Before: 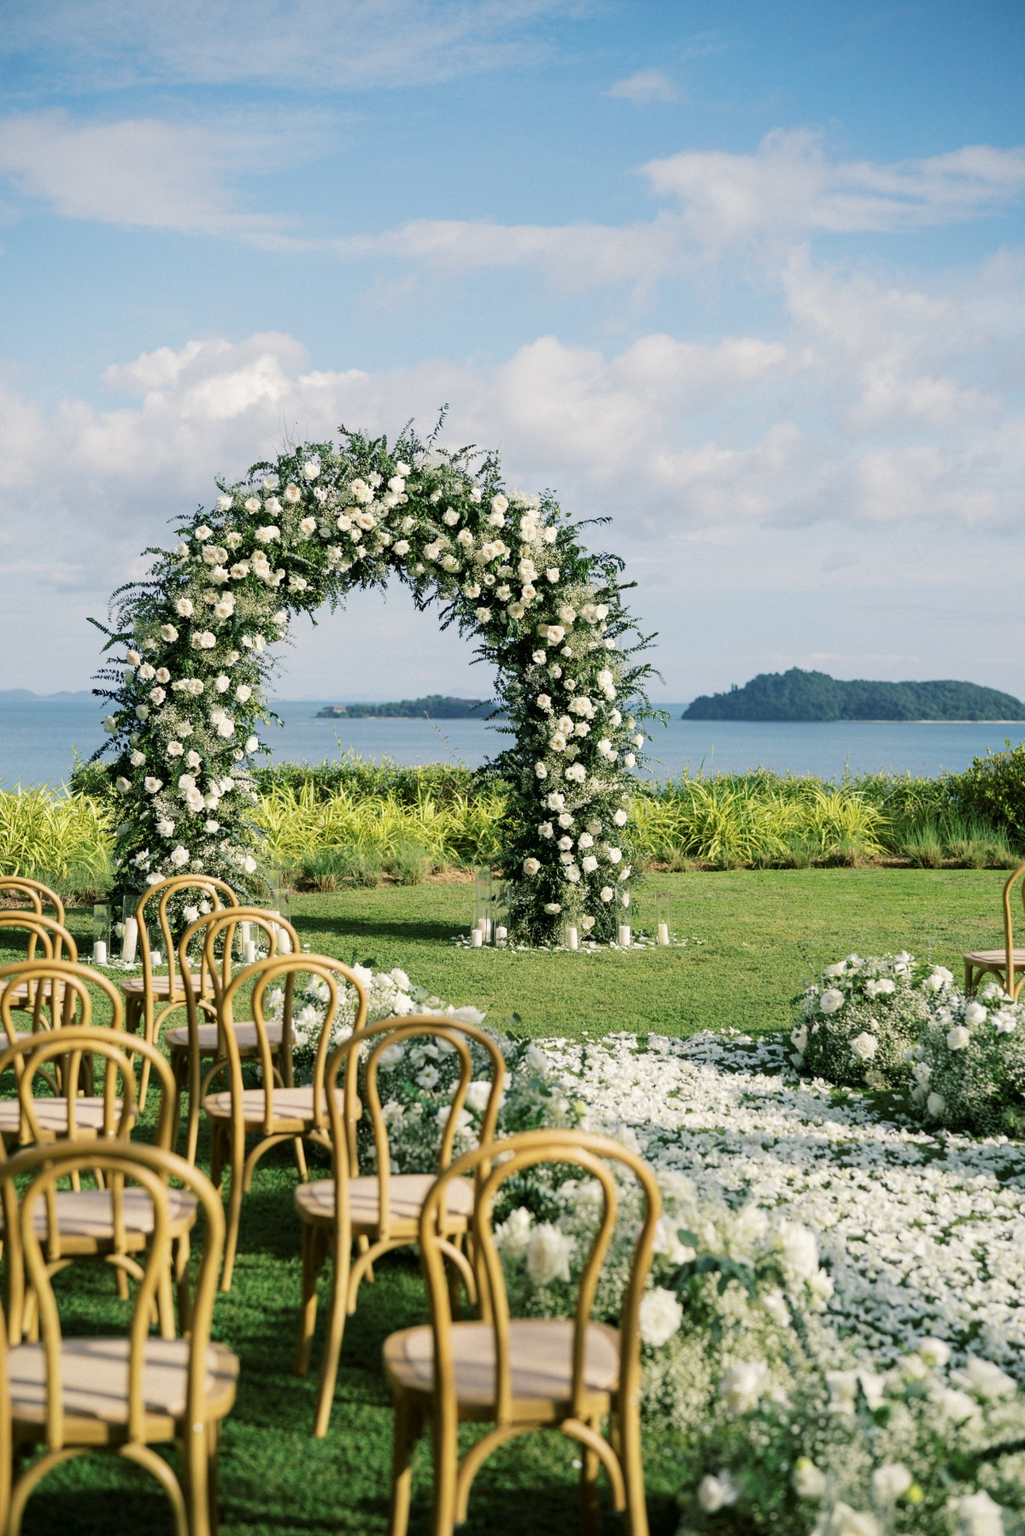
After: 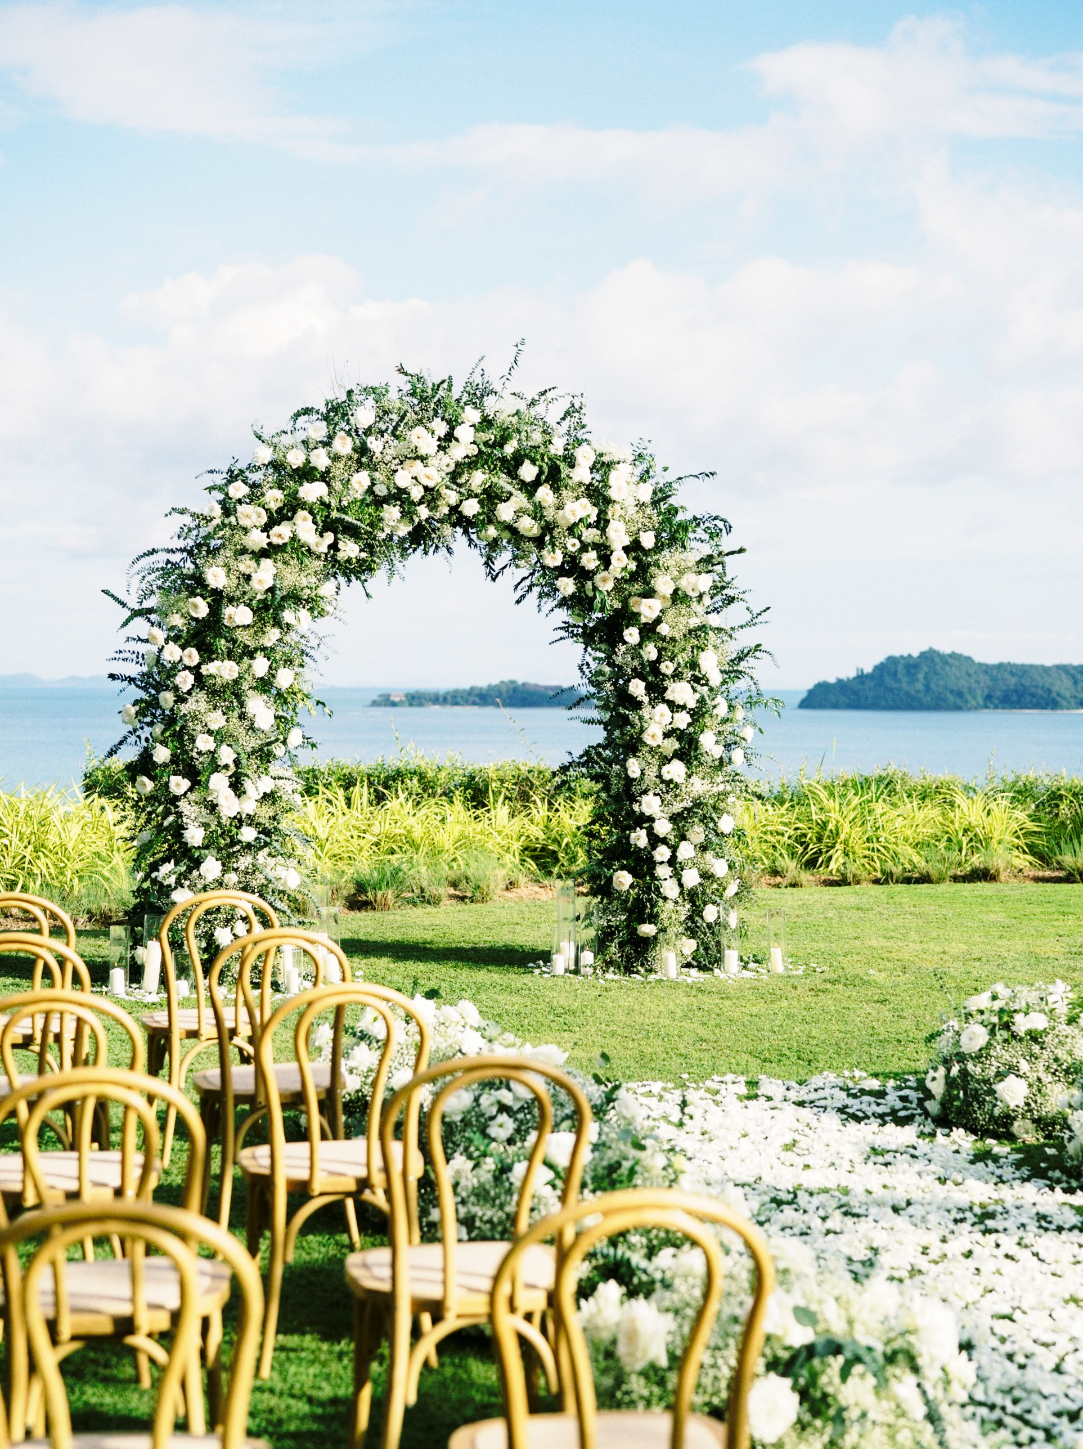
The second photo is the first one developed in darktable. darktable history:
base curve: curves: ch0 [(0, 0) (0.028, 0.03) (0.121, 0.232) (0.46, 0.748) (0.859, 0.968) (1, 1)], preserve colors none
crop: top 7.49%, right 9.717%, bottom 11.943%
